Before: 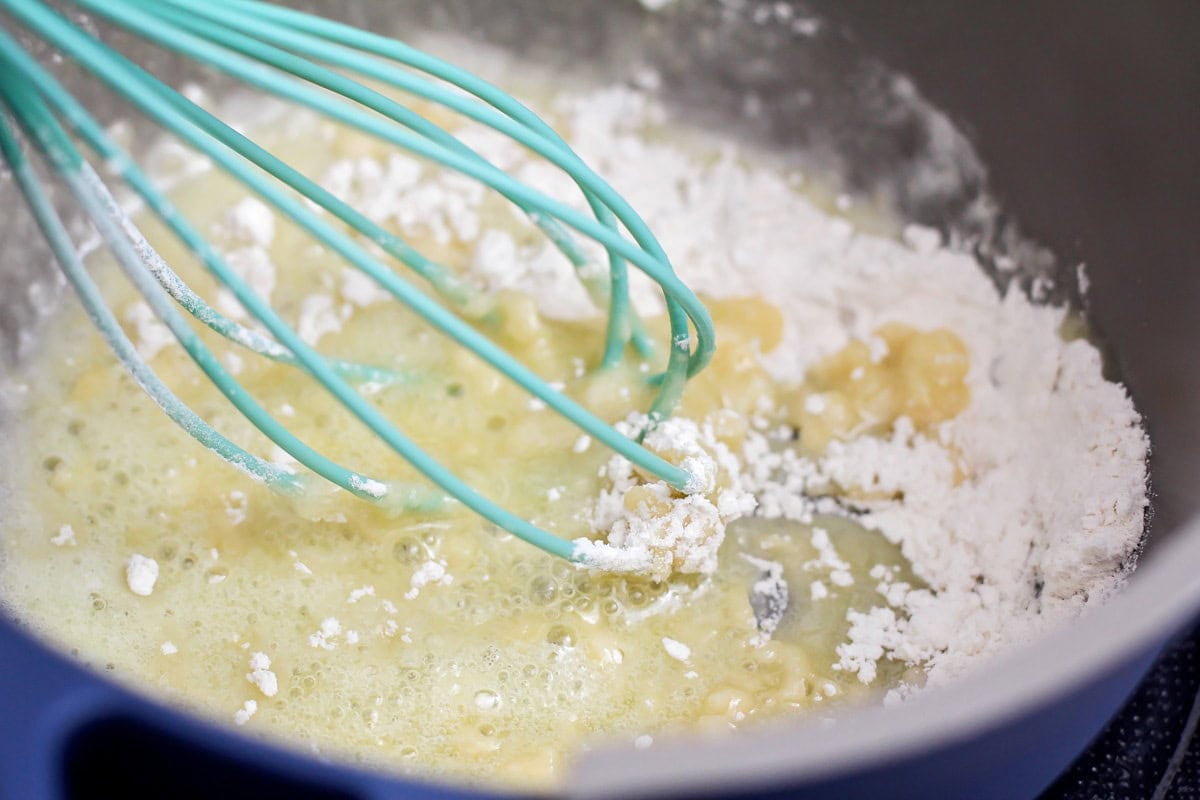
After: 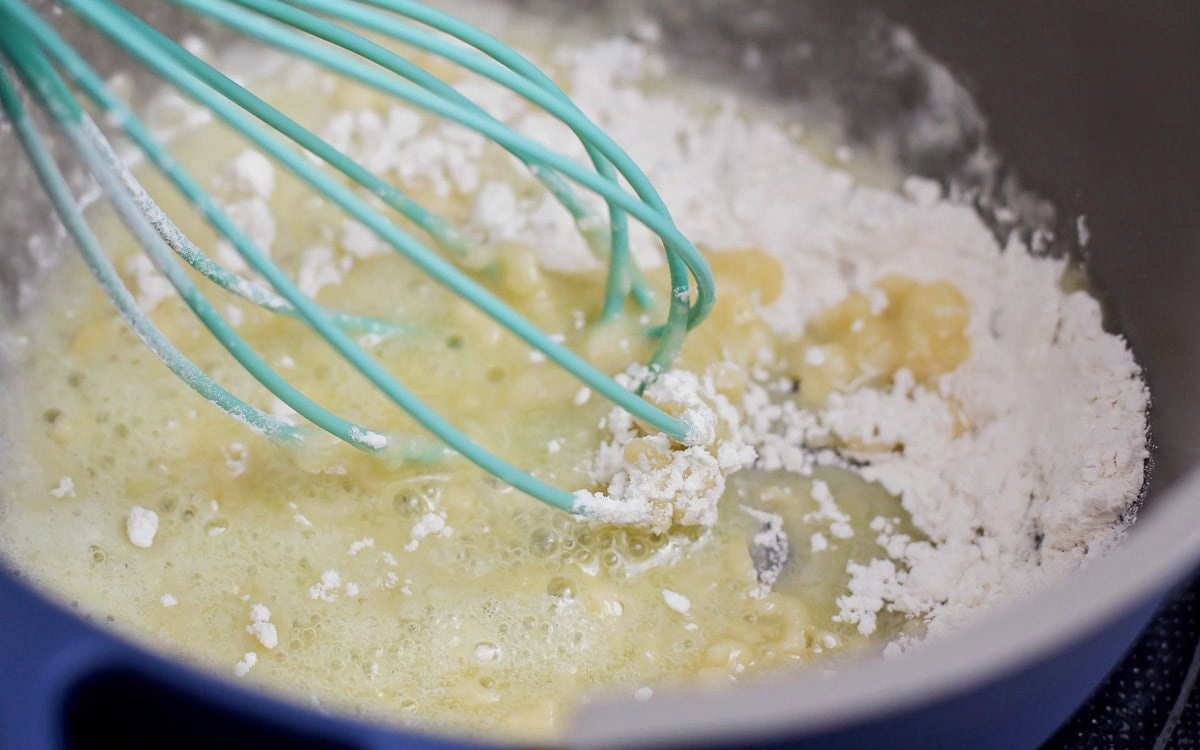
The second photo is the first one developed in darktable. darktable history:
exposure: exposure -0.293 EV, compensate highlight preservation false
crop and rotate: top 6.25%
